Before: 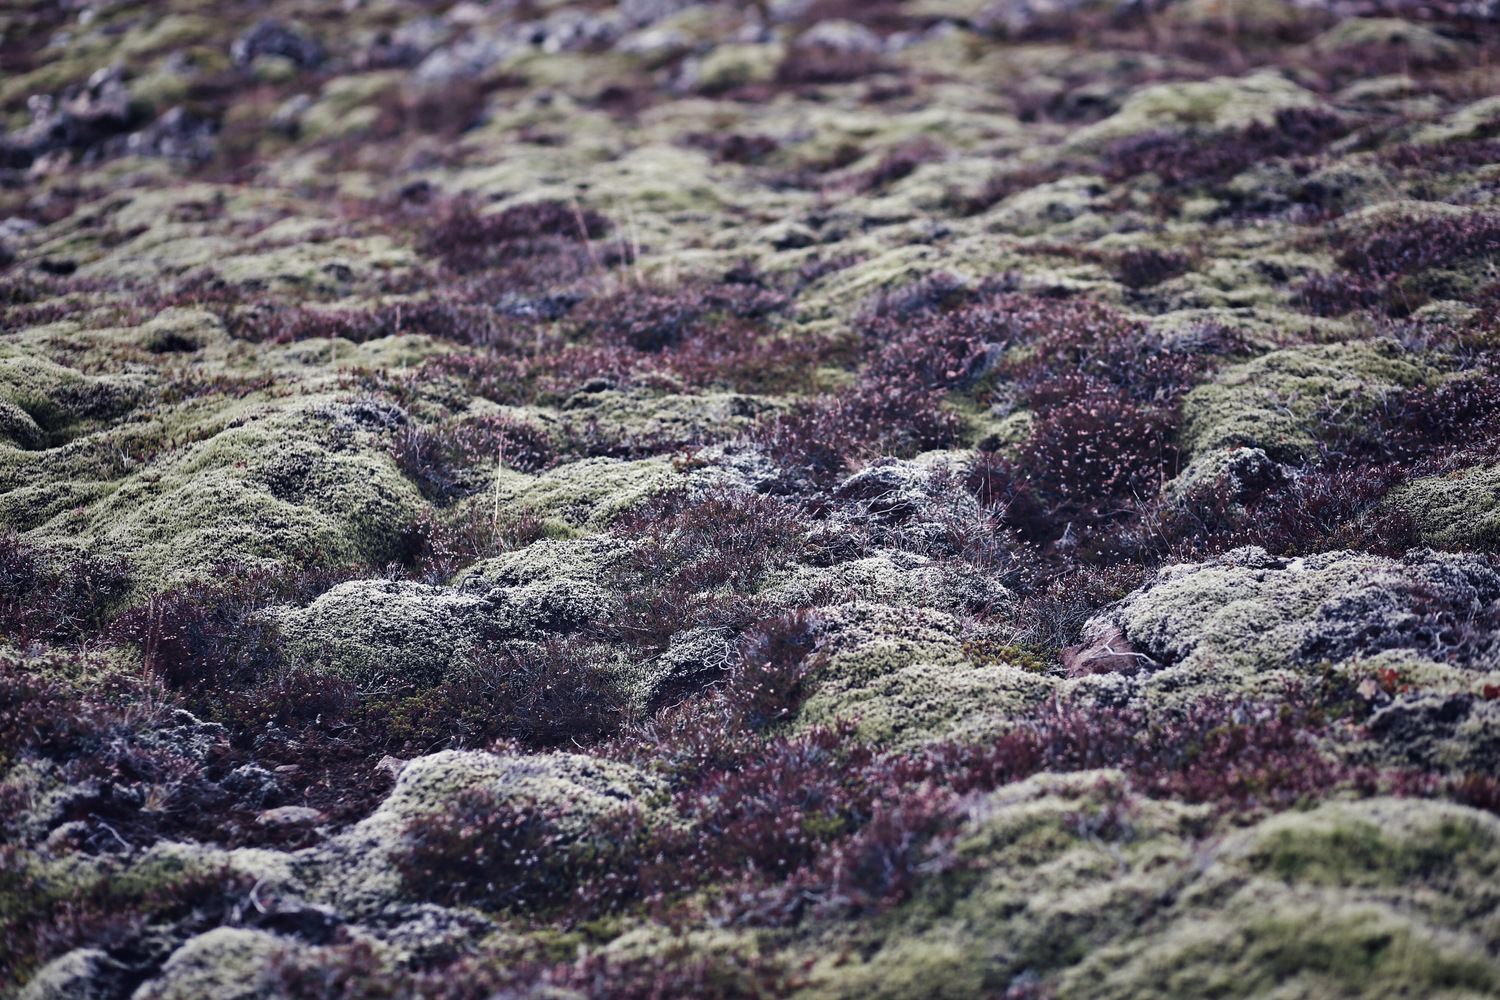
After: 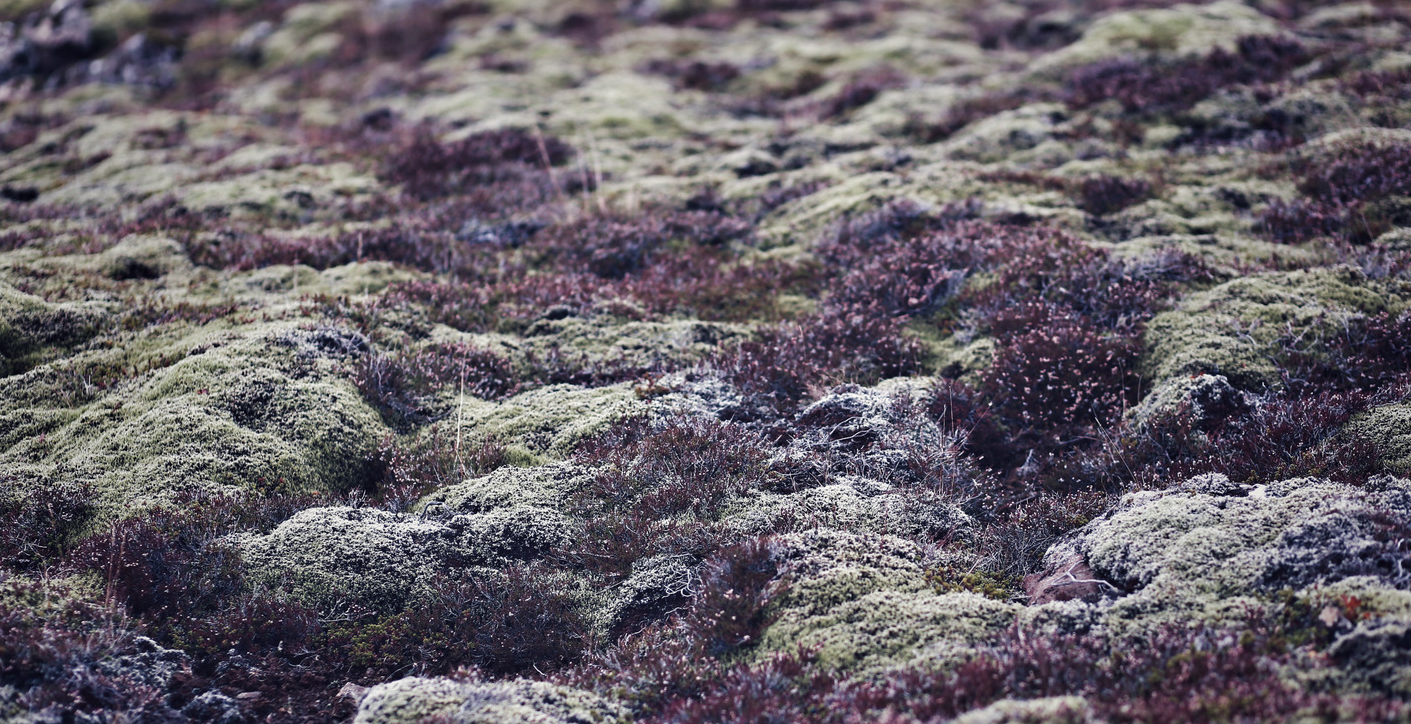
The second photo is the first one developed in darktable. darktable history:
crop: left 2.563%, top 7.309%, right 3.359%, bottom 20.278%
